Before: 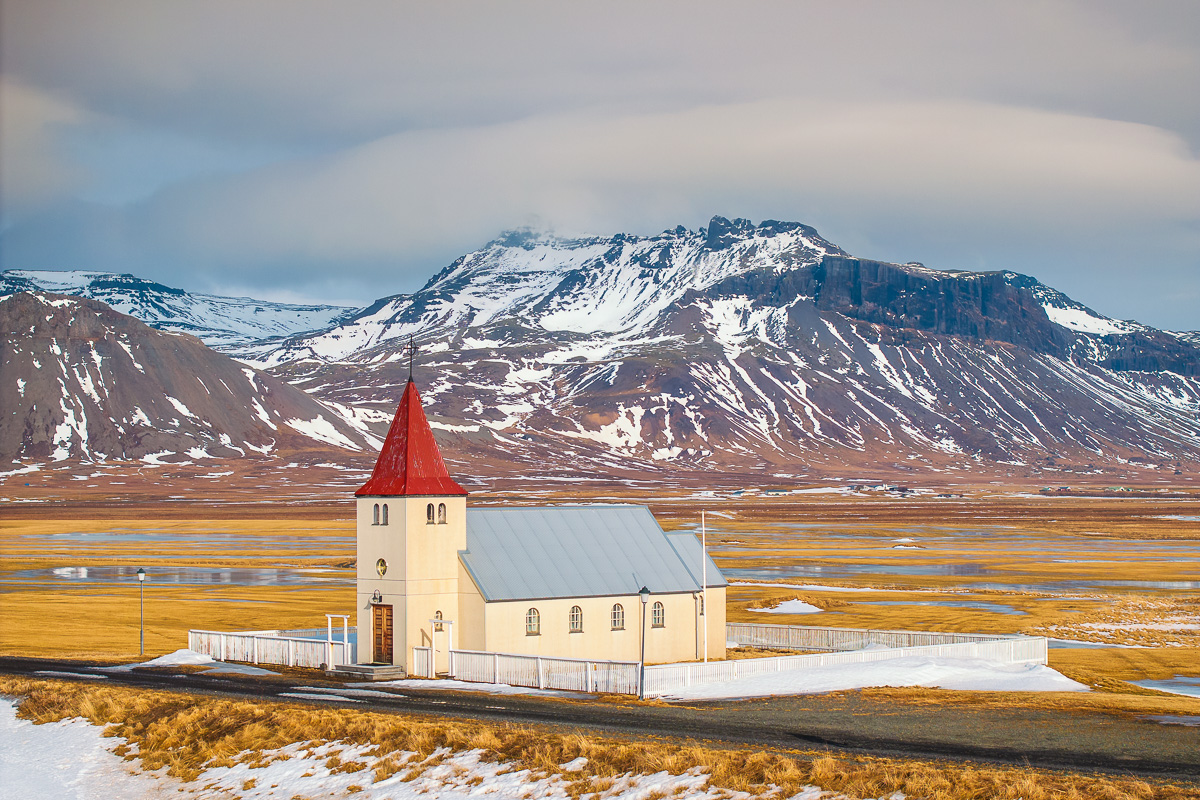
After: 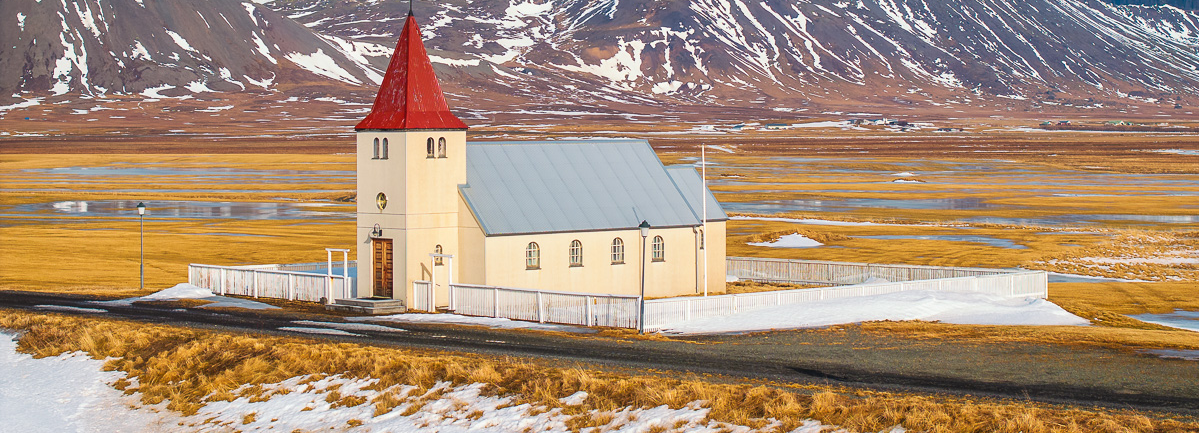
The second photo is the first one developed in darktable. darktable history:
crop and rotate: top 45.766%, right 0.081%
